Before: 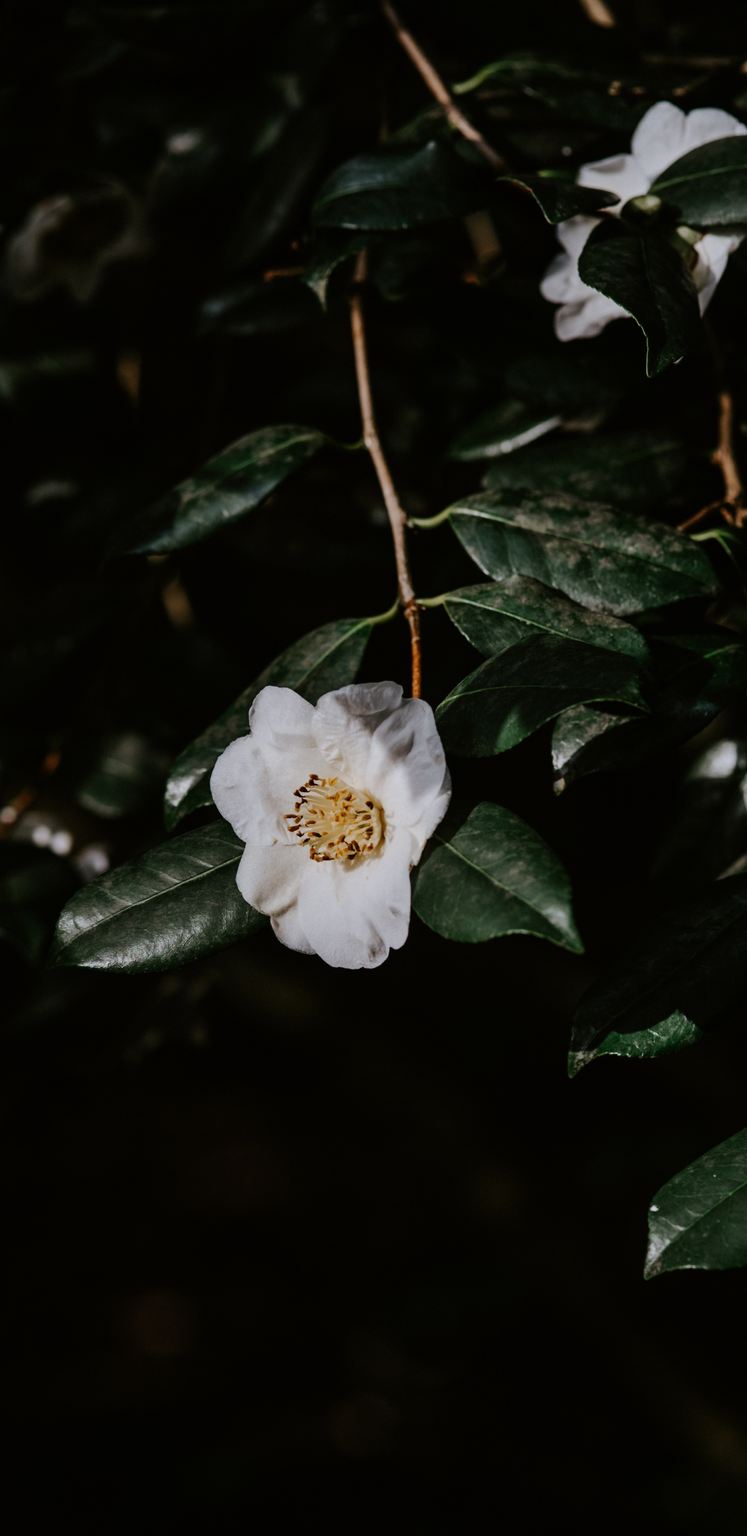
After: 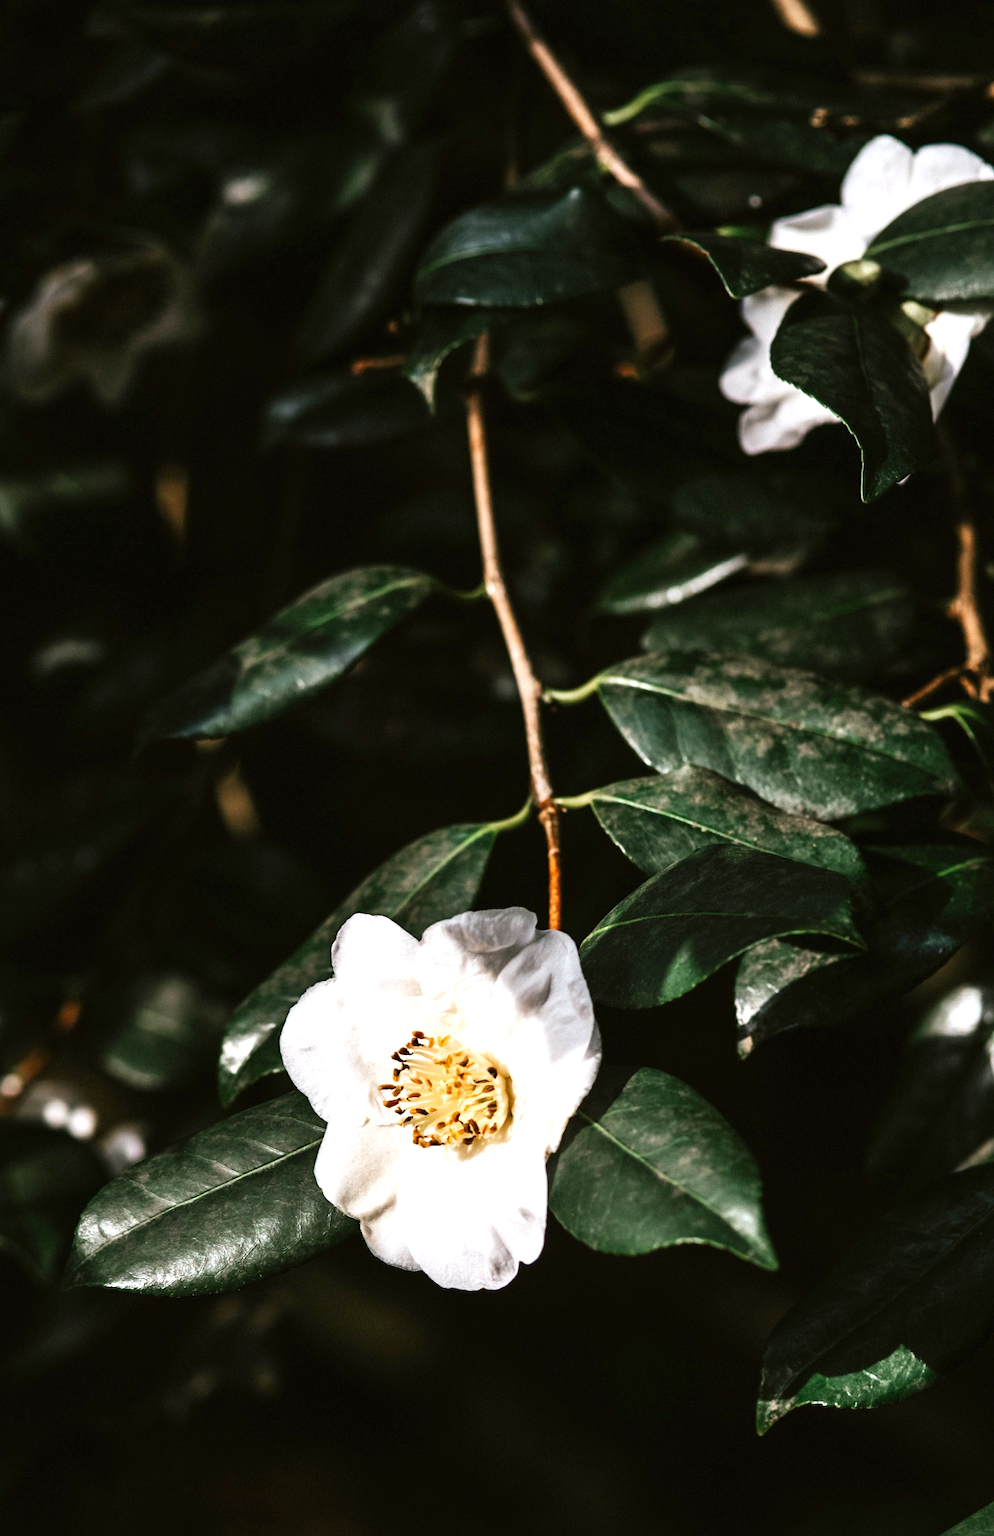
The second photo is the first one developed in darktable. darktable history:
color correction: highlights b* 3.05
exposure: black level correction 0, exposure 1.39 EV, compensate highlight preservation false
crop: bottom 24.887%
